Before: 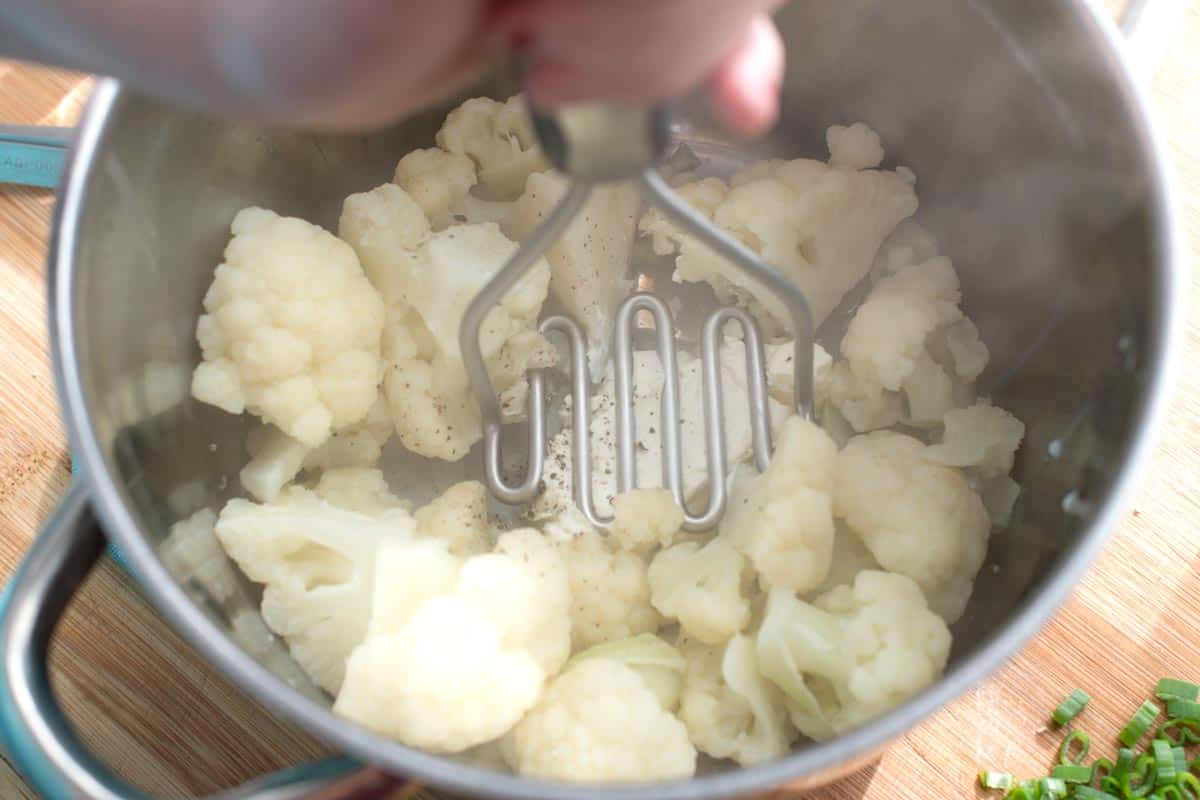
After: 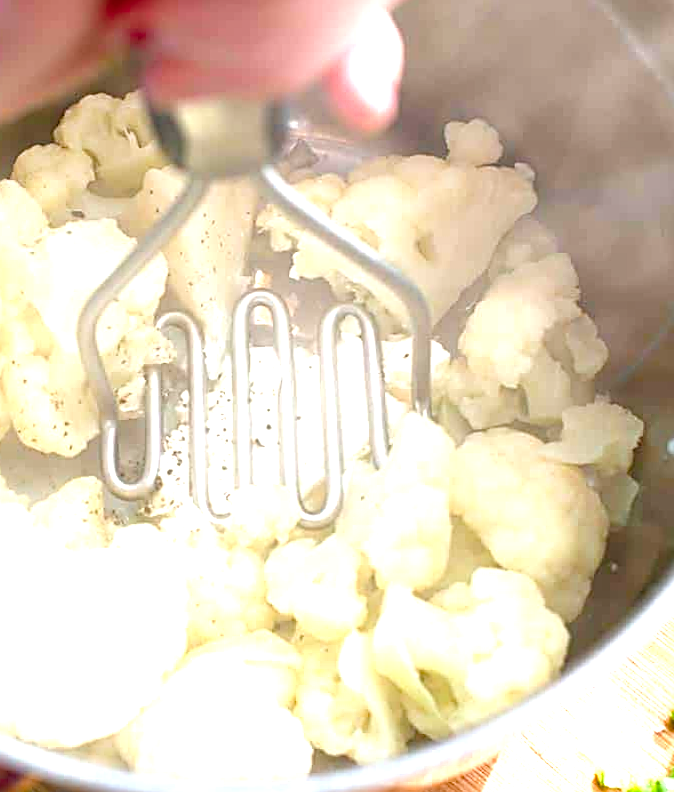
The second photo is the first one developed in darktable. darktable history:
color balance rgb: perceptual saturation grading › global saturation 20%, perceptual saturation grading › highlights -25%, perceptual saturation grading › shadows 50%
rotate and perspective: rotation 0.192°, lens shift (horizontal) -0.015, crop left 0.005, crop right 0.996, crop top 0.006, crop bottom 0.99
levels: levels [0, 0.352, 0.703]
crop: left 31.458%, top 0%, right 11.876%
sharpen: radius 2.676, amount 0.669
